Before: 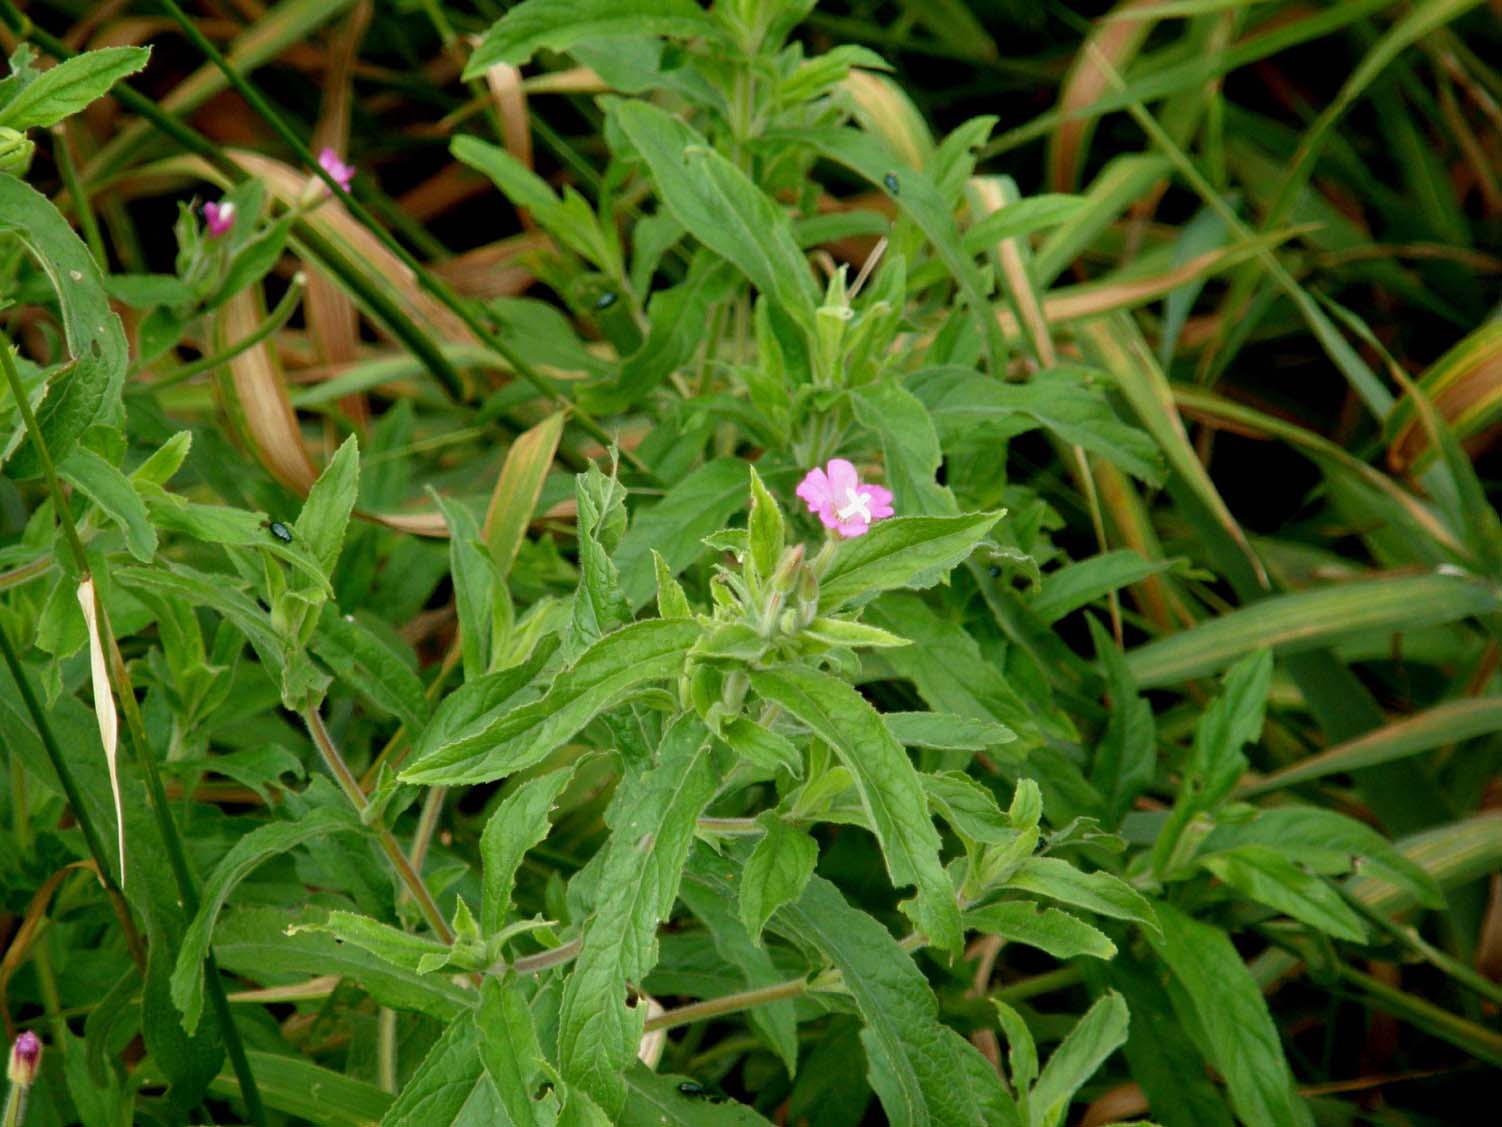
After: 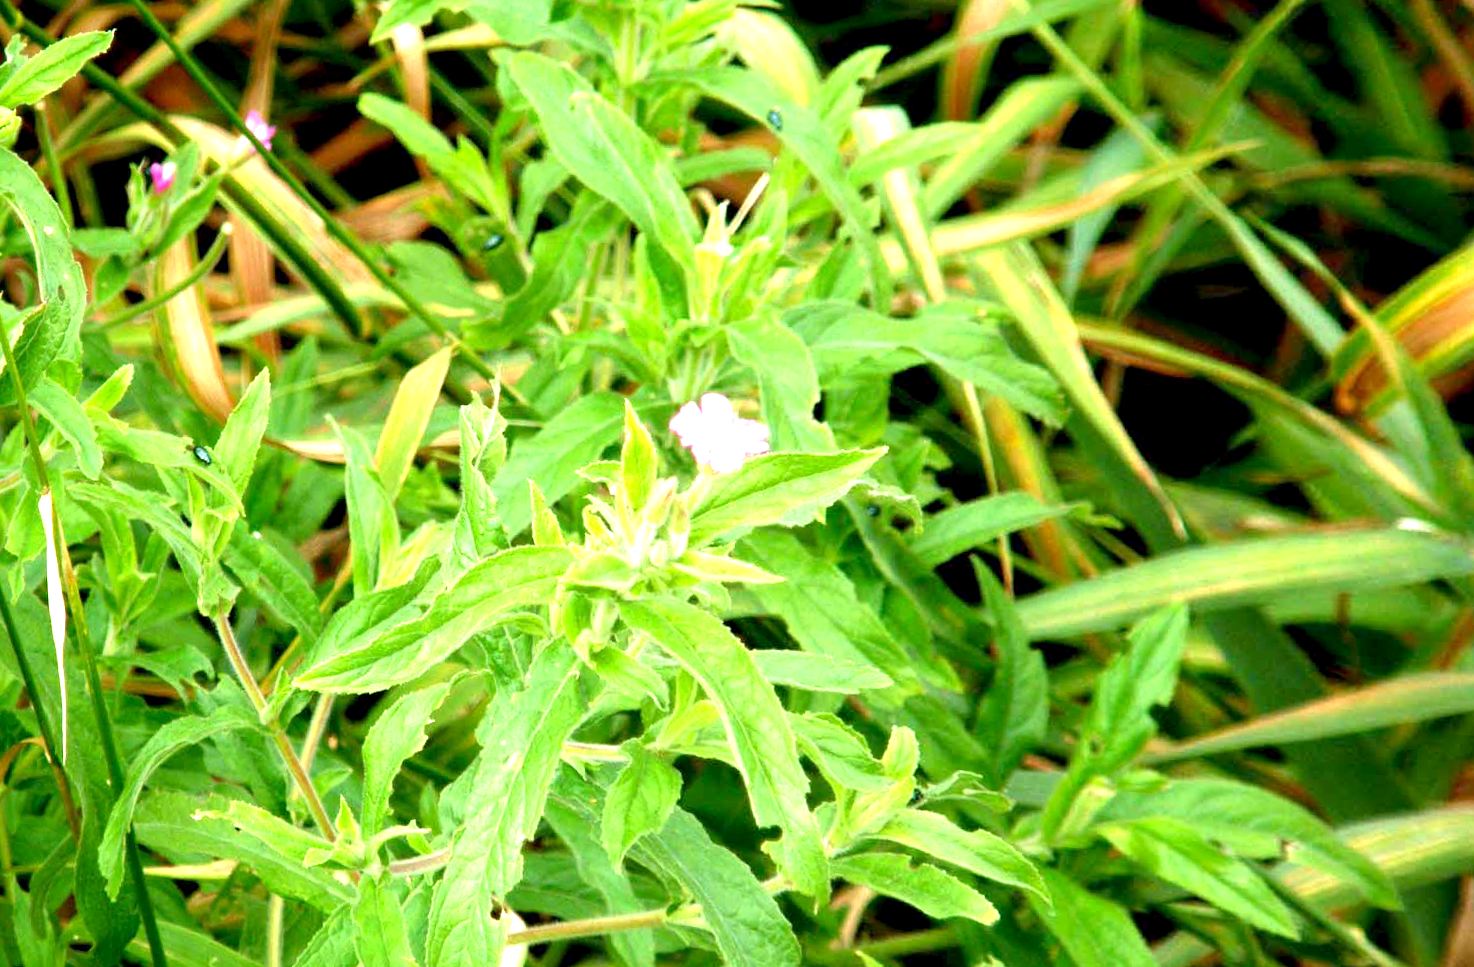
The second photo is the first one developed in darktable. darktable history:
exposure: black level correction 0.001, exposure 1.84 EV, compensate highlight preservation false
rotate and perspective: rotation 1.69°, lens shift (vertical) -0.023, lens shift (horizontal) -0.291, crop left 0.025, crop right 0.988, crop top 0.092, crop bottom 0.842
